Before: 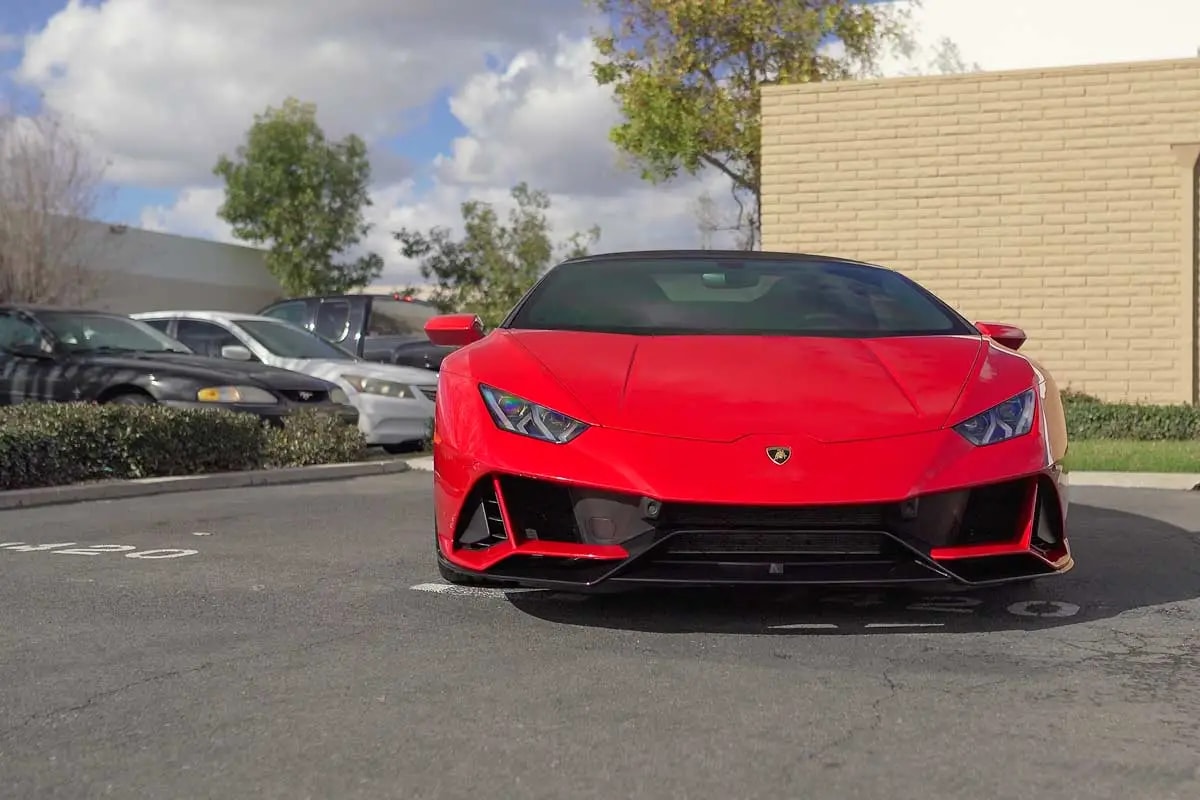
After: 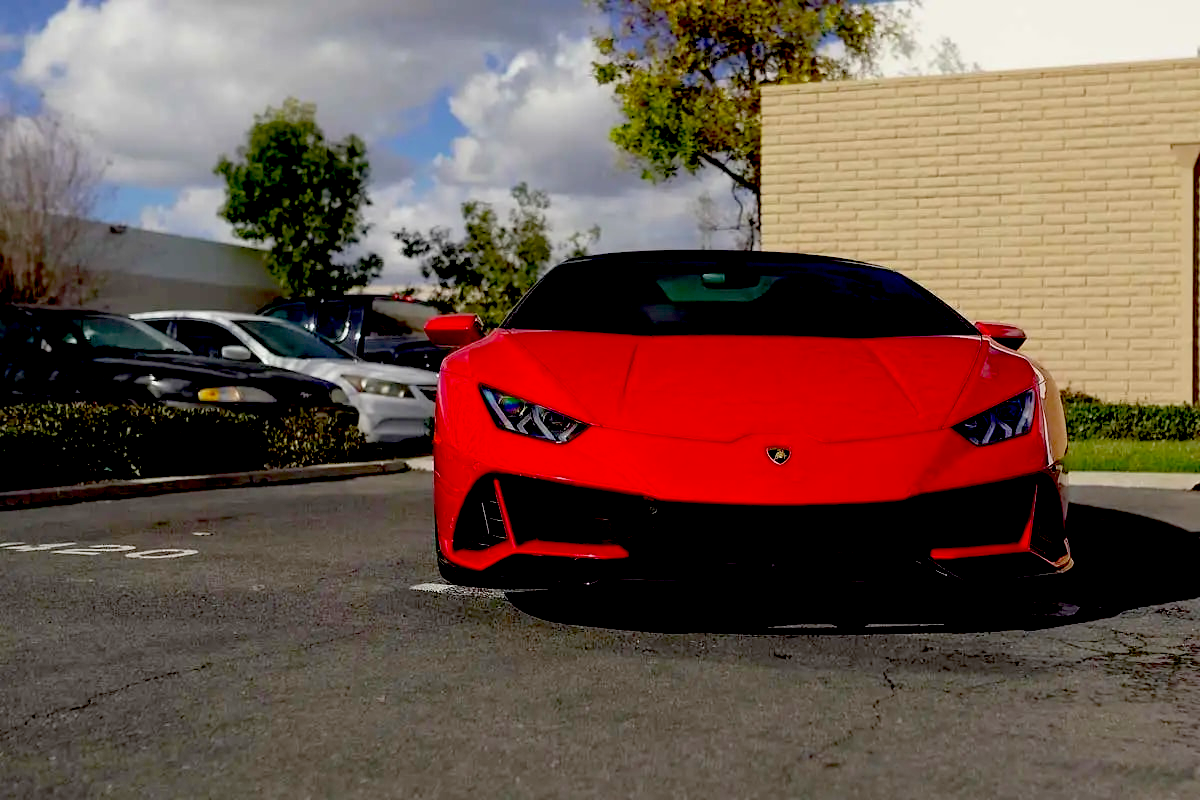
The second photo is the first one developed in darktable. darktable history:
exposure: black level correction 0.099, exposure -0.087 EV, compensate exposure bias true, compensate highlight preservation false
